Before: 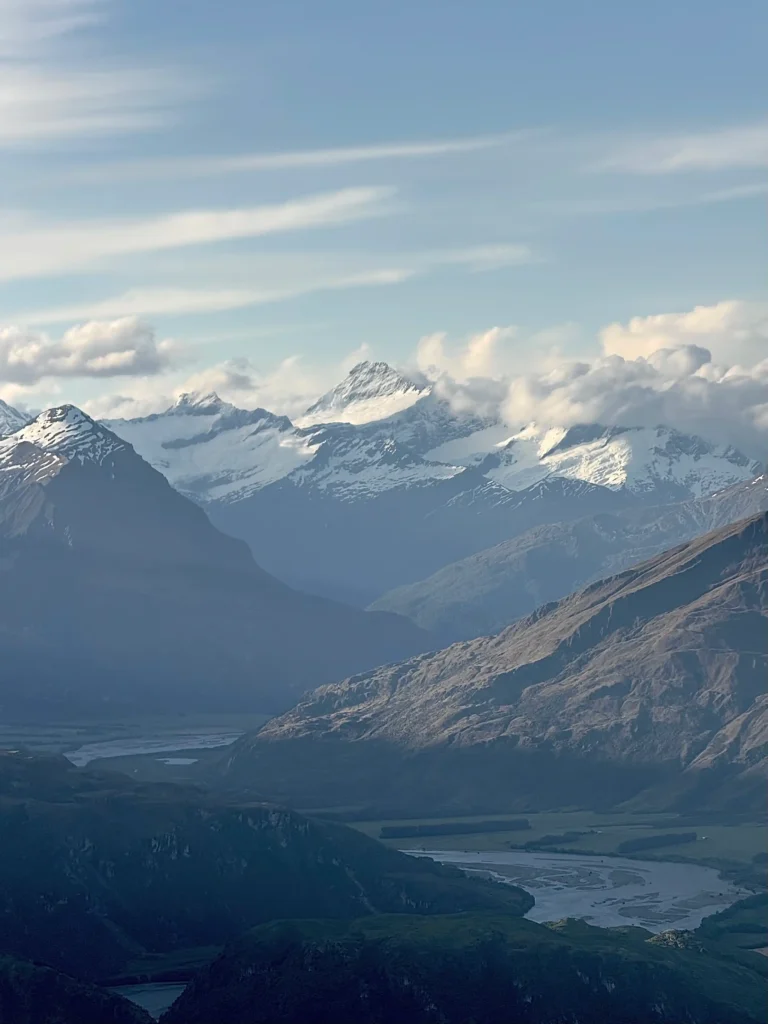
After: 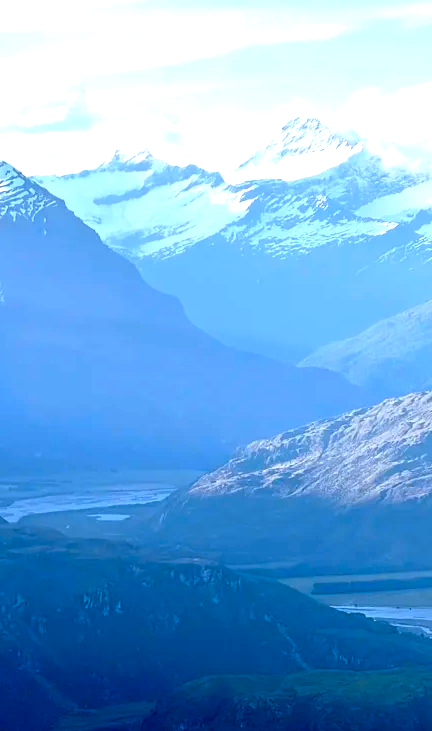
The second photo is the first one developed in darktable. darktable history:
white balance: red 0.926, green 1.003, blue 1.133
exposure: black level correction 0, exposure 1.45 EV, compensate exposure bias true, compensate highlight preservation false
contrast brightness saturation: brightness -0.02, saturation 0.35
crop: left 8.966%, top 23.852%, right 34.699%, bottom 4.703%
